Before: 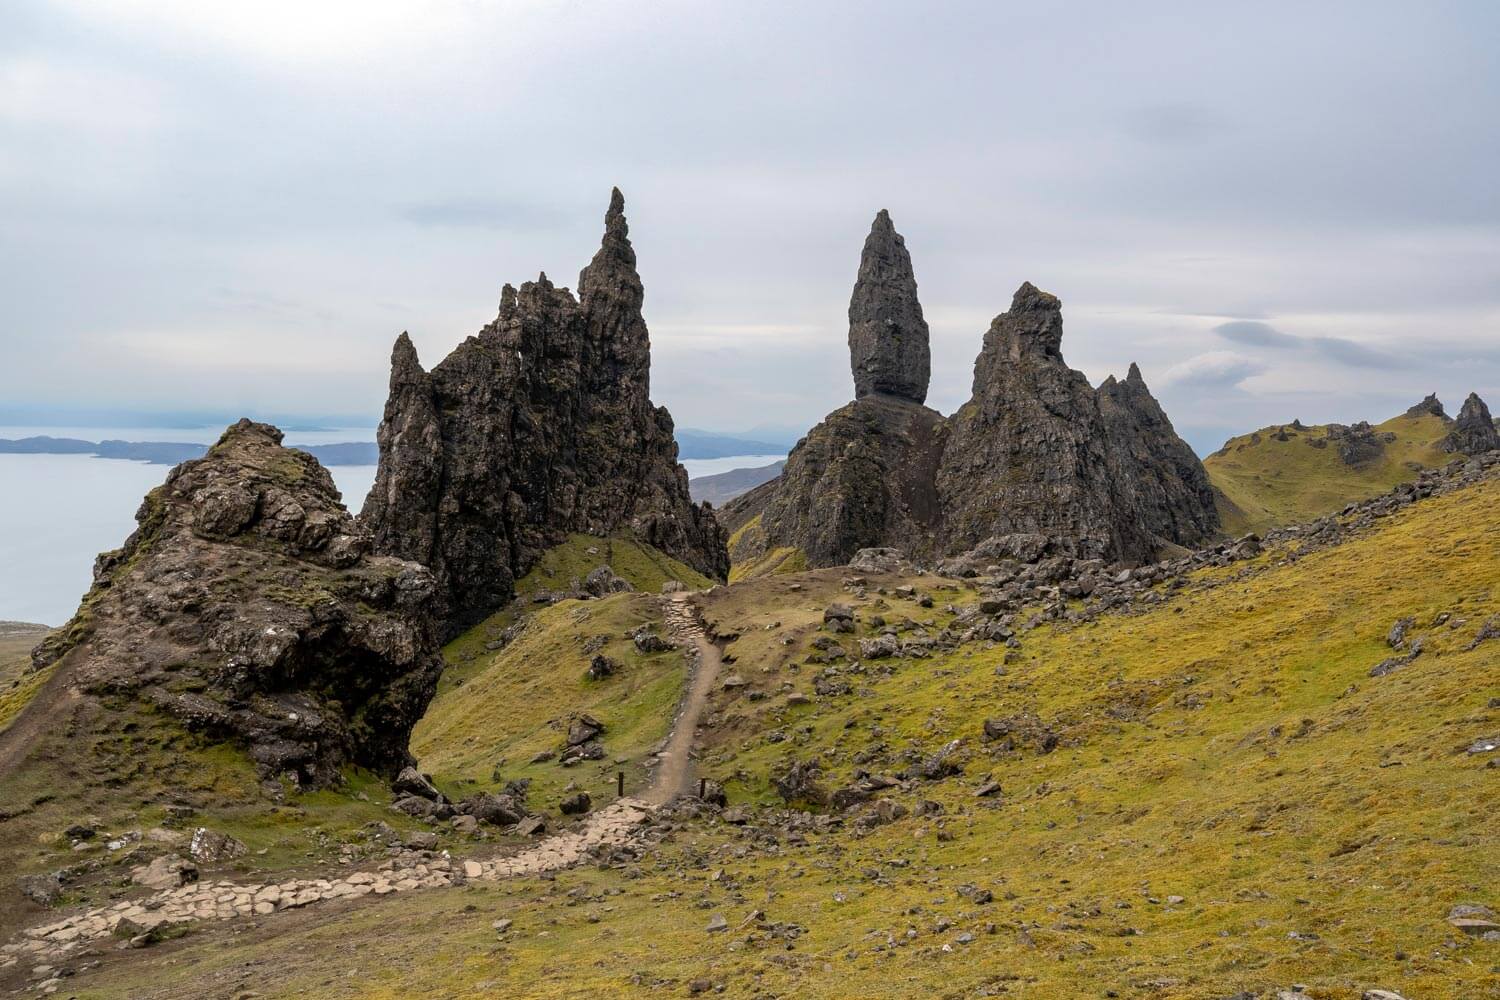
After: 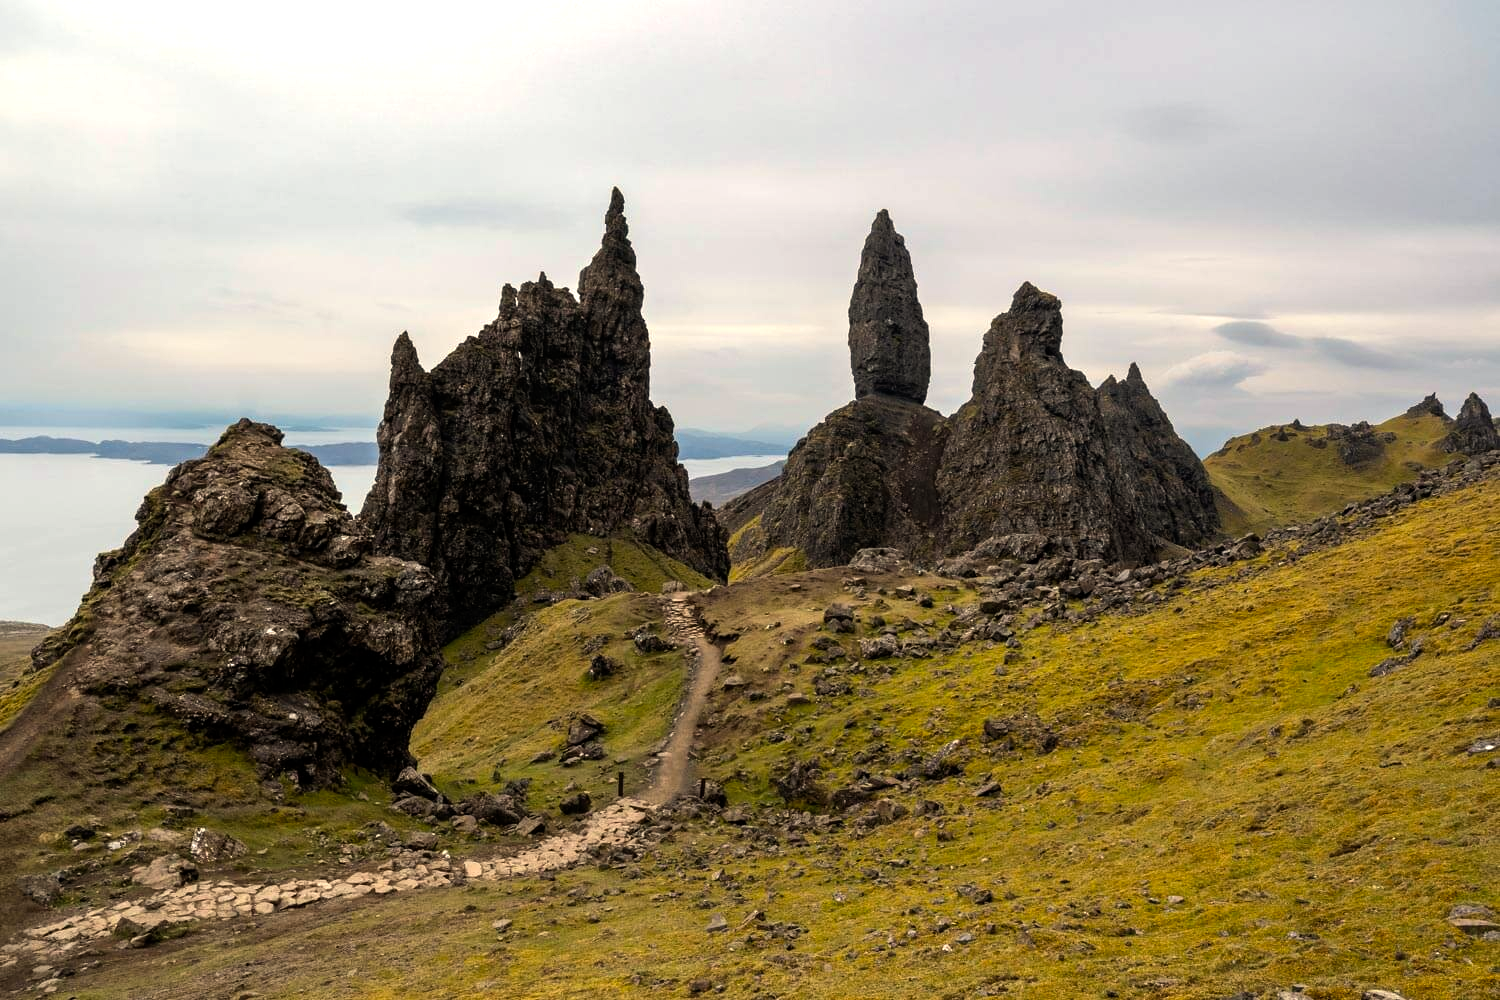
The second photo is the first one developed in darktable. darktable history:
white balance: red 1.045, blue 0.932
color balance rgb: shadows lift › luminance -10%, power › luminance -9%, linear chroma grading › global chroma 10%, global vibrance 10%, contrast 15%, saturation formula JzAzBz (2021)
